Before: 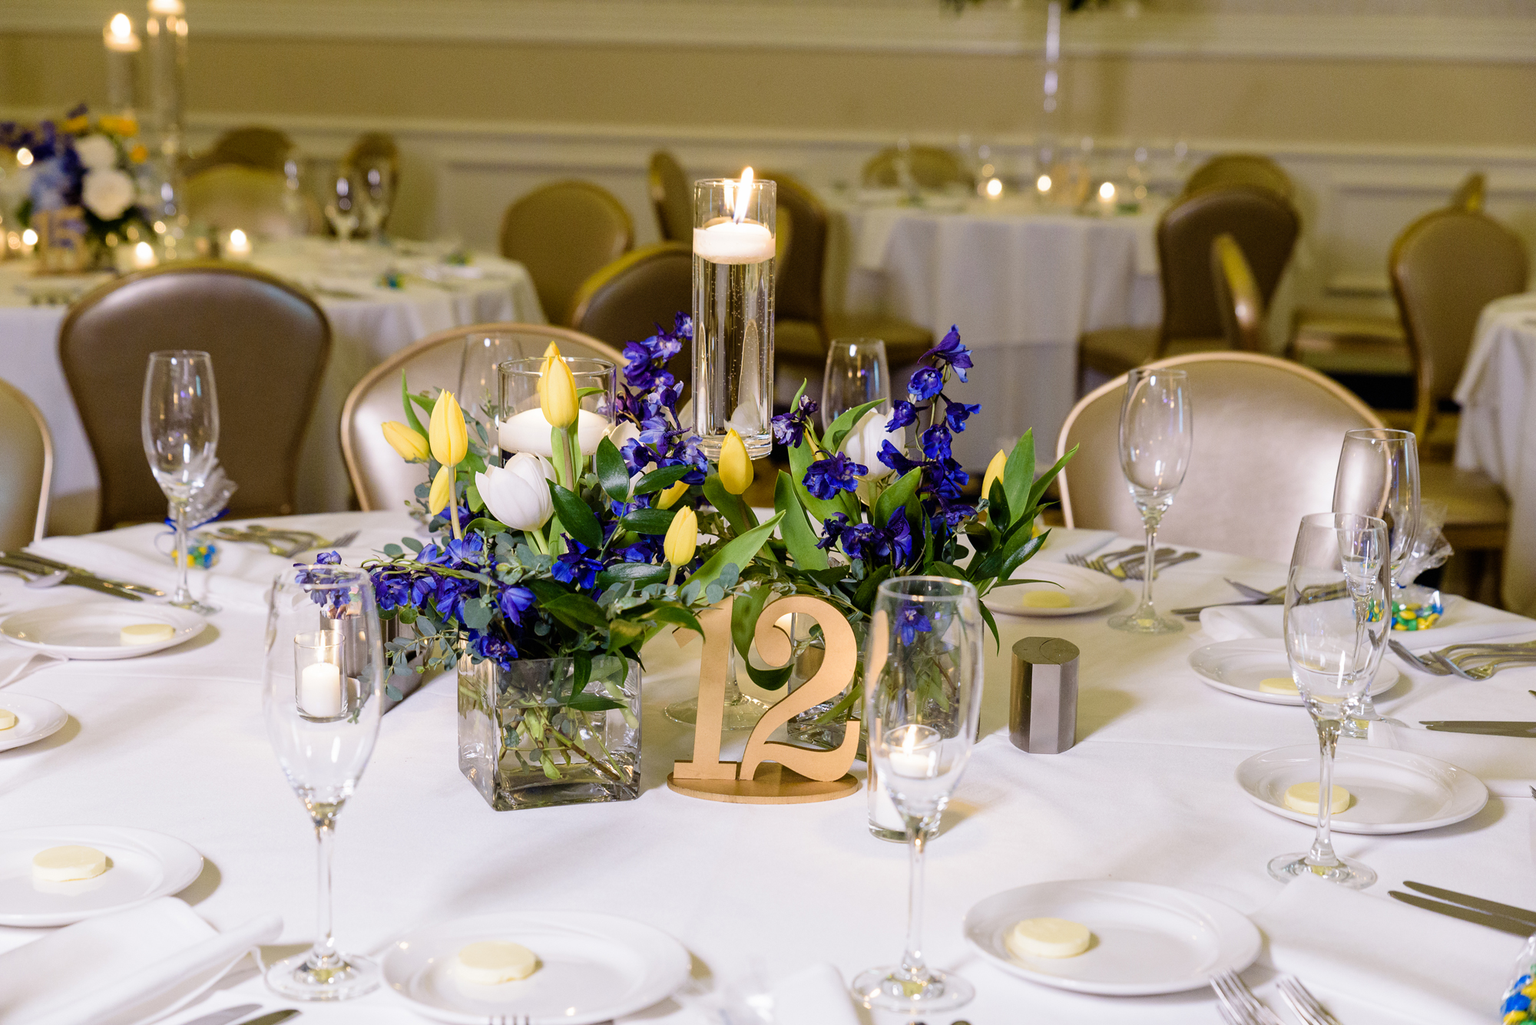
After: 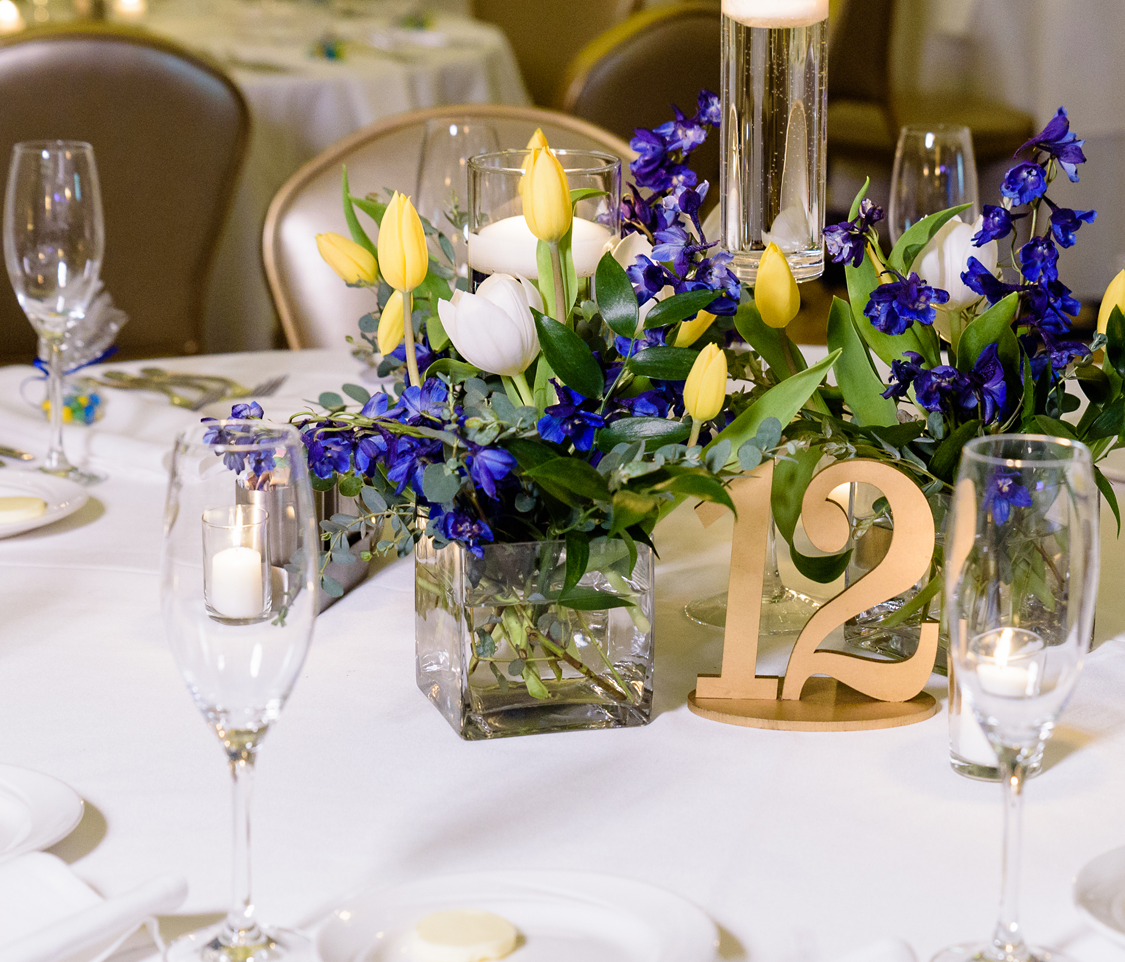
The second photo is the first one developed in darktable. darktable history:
crop: left 9.092%, top 23.681%, right 34.652%, bottom 4.194%
sharpen: radius 5.292, amount 0.309, threshold 26.083
tone equalizer: on, module defaults
